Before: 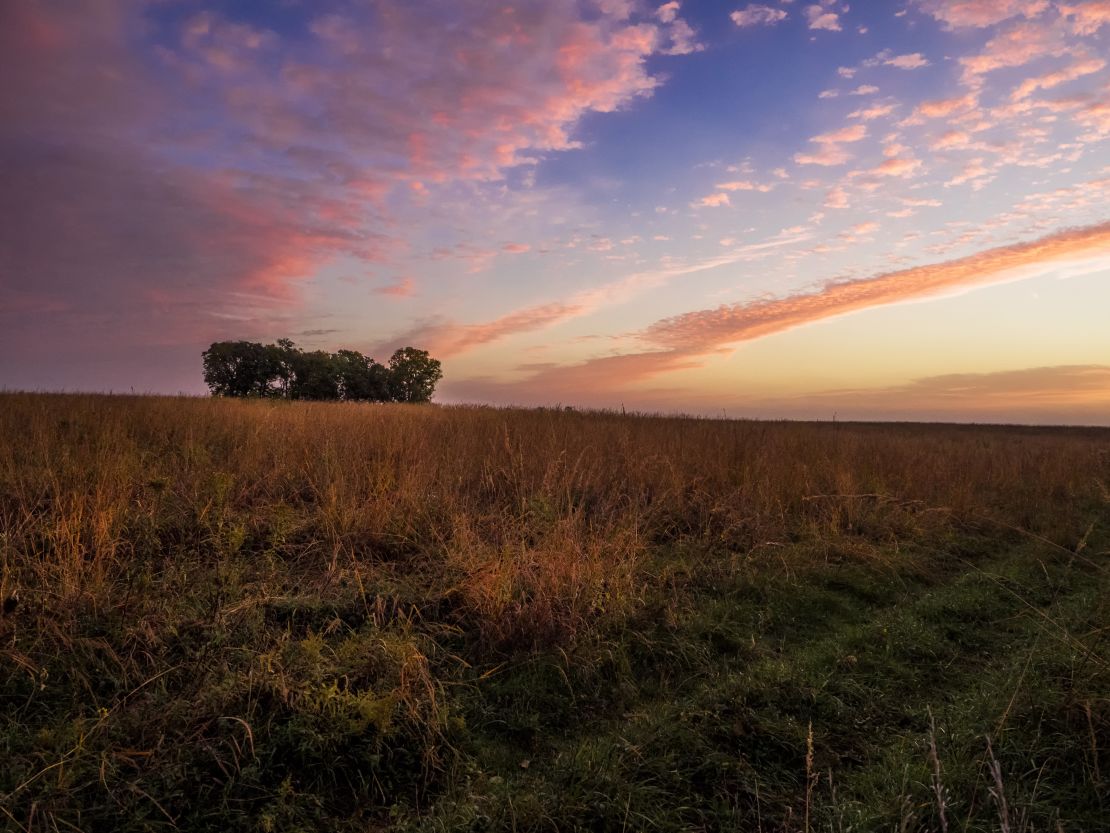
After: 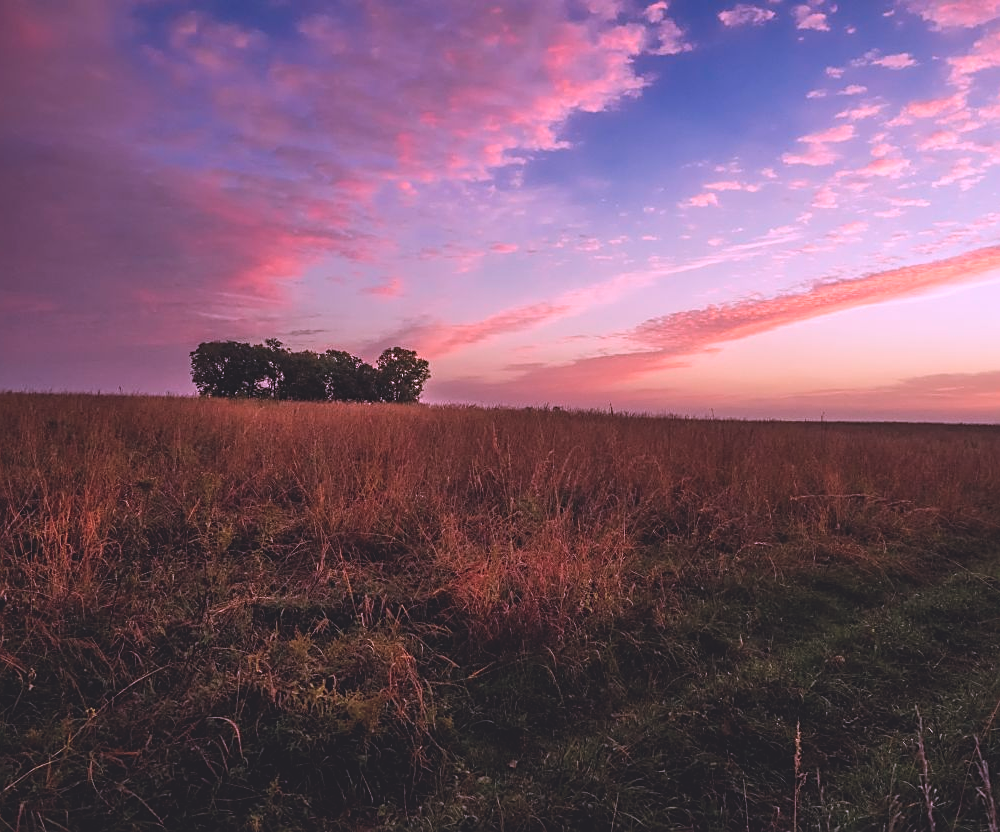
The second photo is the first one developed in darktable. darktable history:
crop and rotate: left 1.088%, right 8.807%
color balance rgb: on, module defaults
exposure: black level correction -0.015, compensate highlight preservation false
color correction: highlights a* 15.03, highlights b* -25.07
sharpen: on, module defaults
